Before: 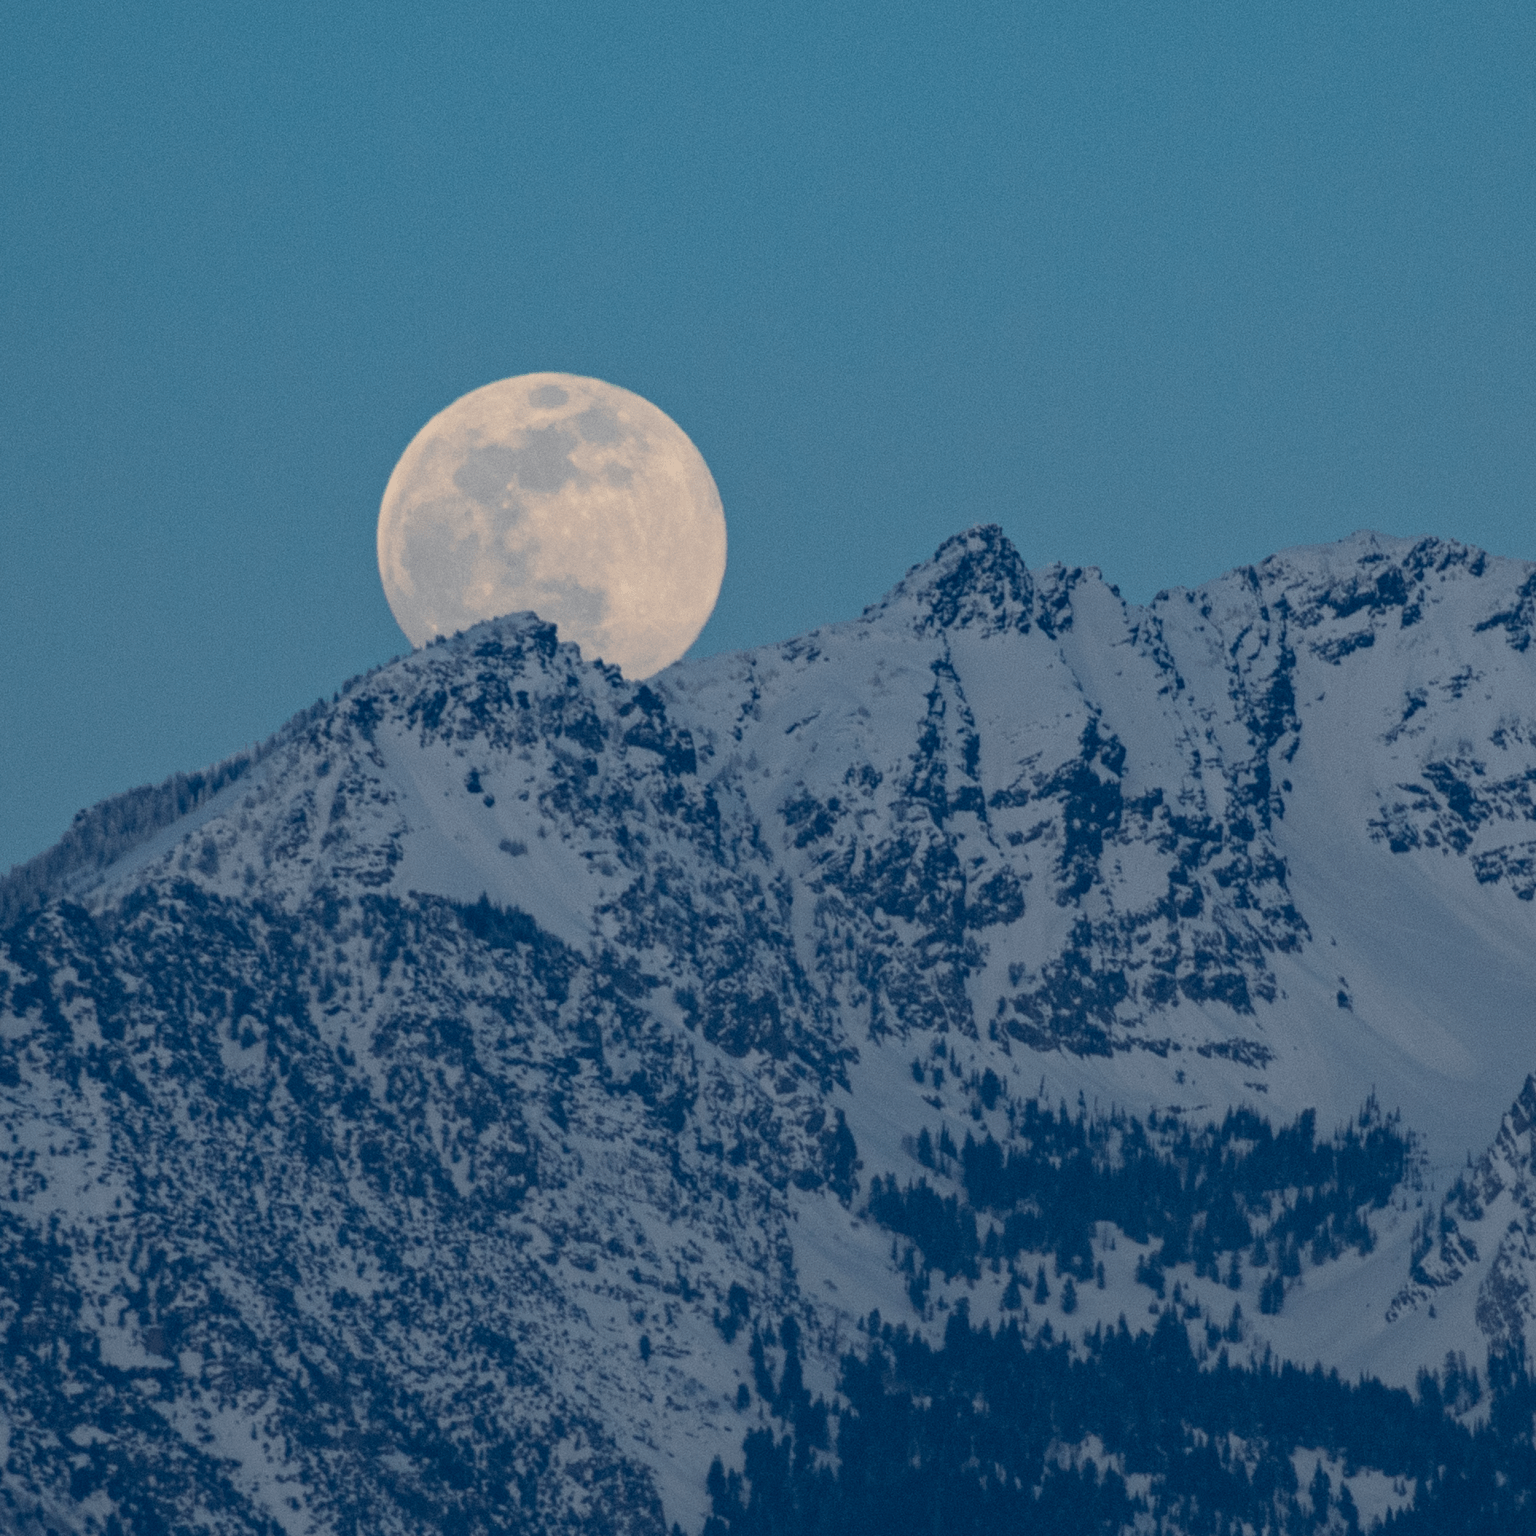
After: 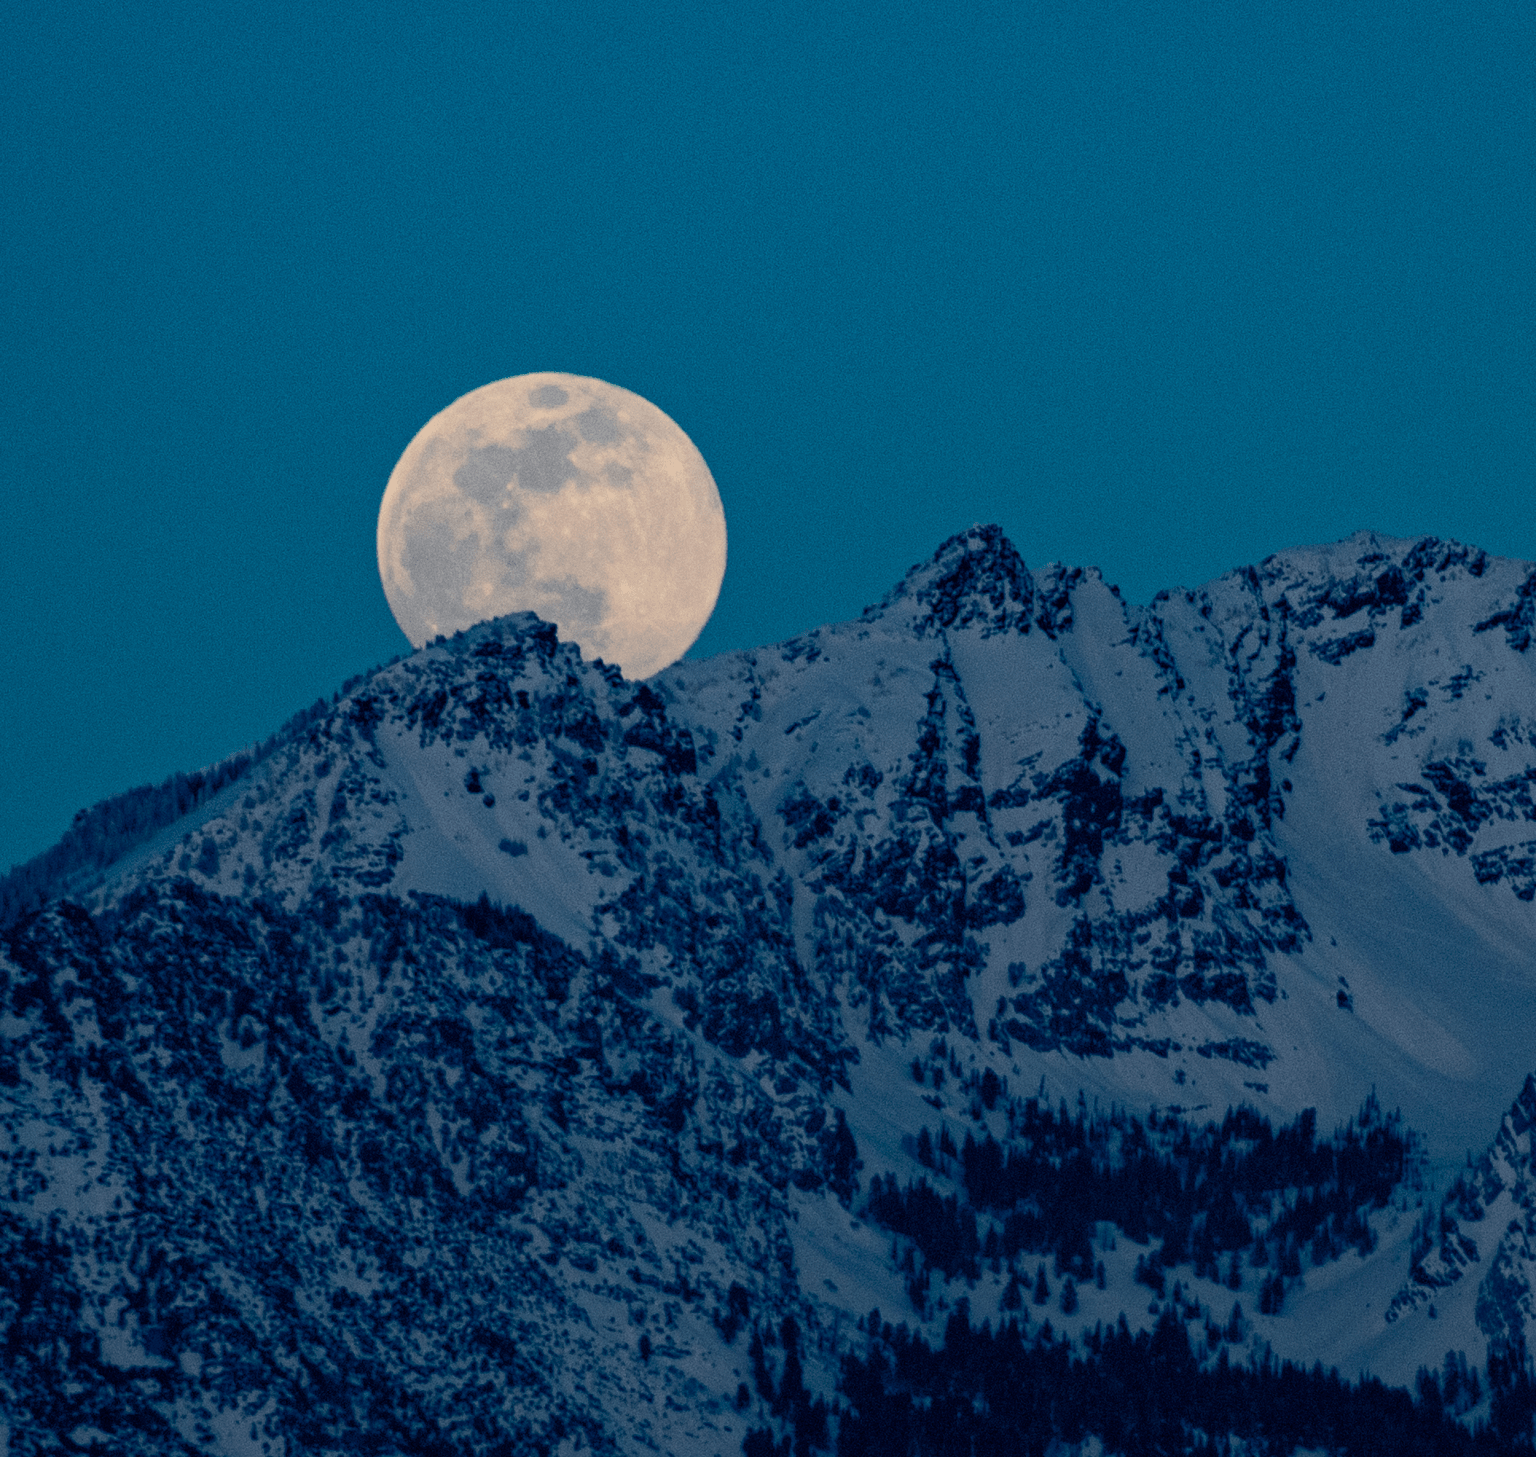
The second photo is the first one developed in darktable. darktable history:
crop and rotate: top 0%, bottom 5.097%
color balance rgb: perceptual saturation grading › global saturation 45%, perceptual saturation grading › highlights -25%, perceptual saturation grading › shadows 50%, perceptual brilliance grading › global brilliance 3%, global vibrance 3%
exposure: black level correction 0.011, exposure -0.478 EV, compensate highlight preservation false
contrast brightness saturation: contrast 0.28
